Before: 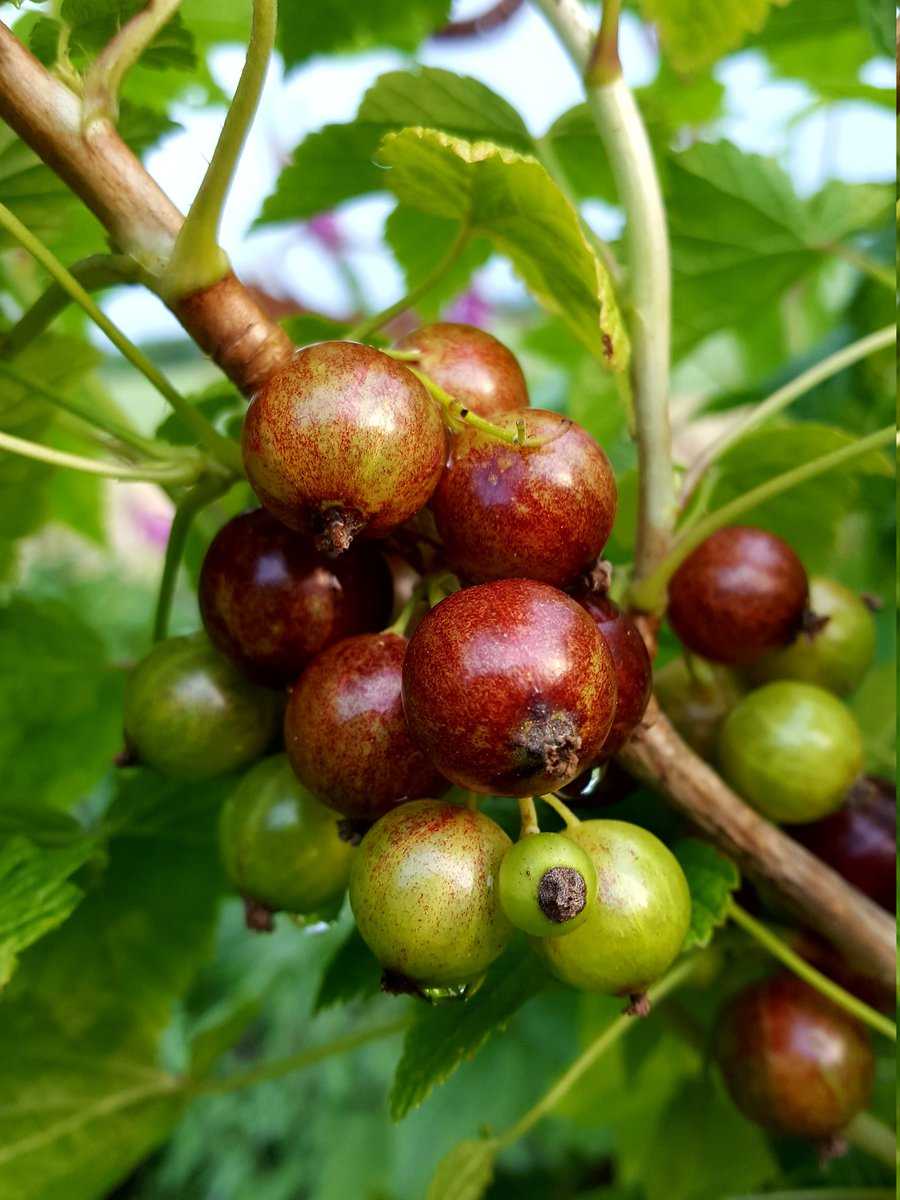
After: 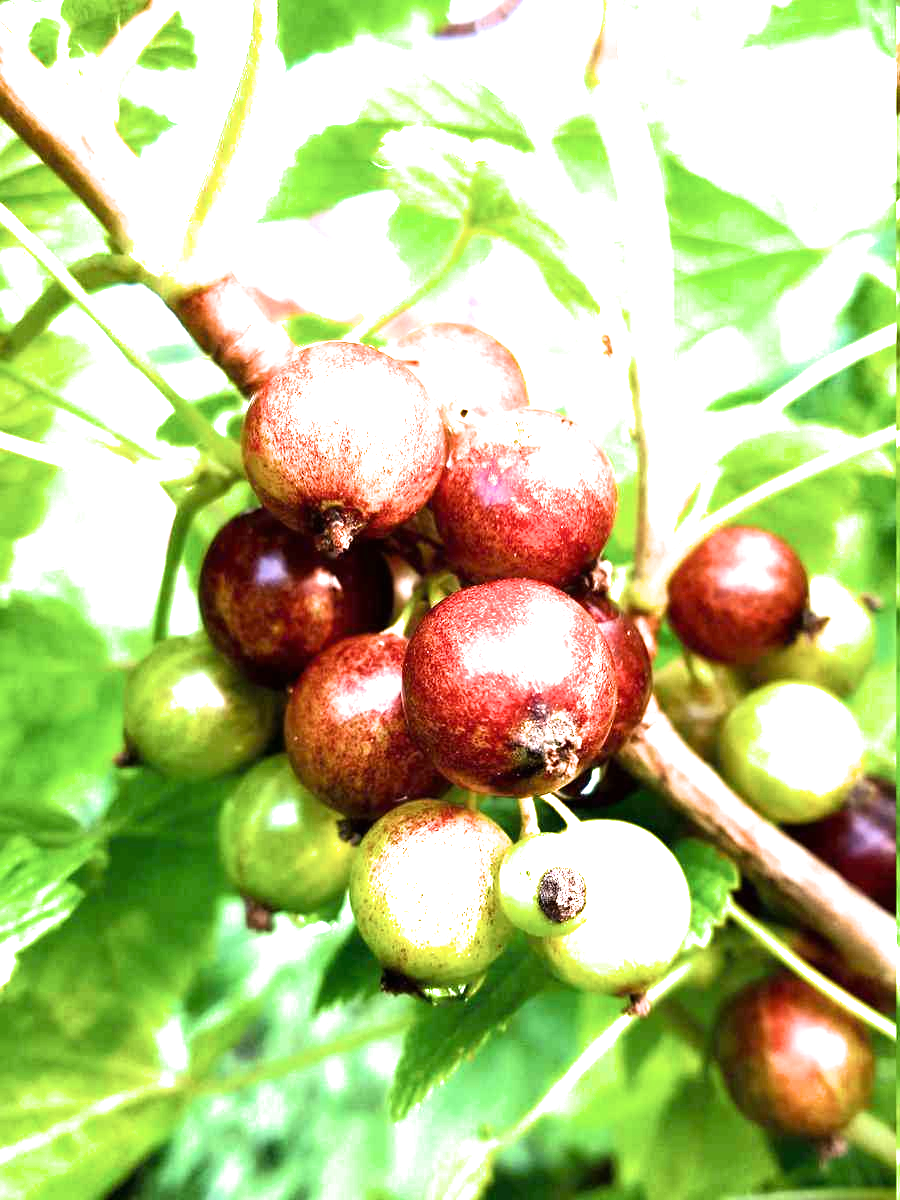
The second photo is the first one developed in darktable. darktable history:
filmic rgb: black relative exposure -9.09 EV, white relative exposure 2.32 EV, hardness 7.51
exposure: black level correction 0, exposure 2.114 EV, compensate highlight preservation false
